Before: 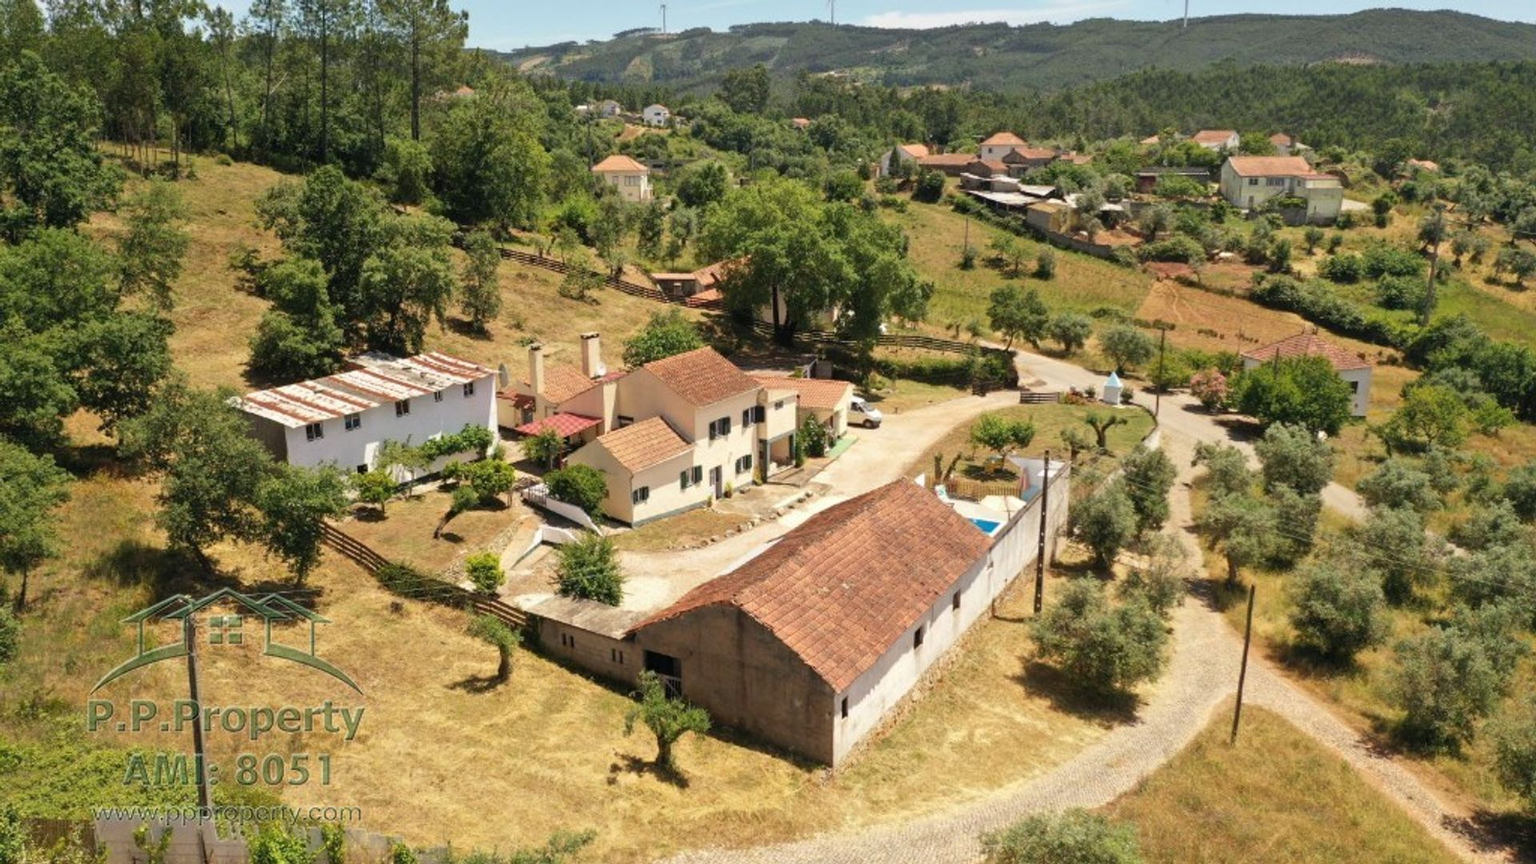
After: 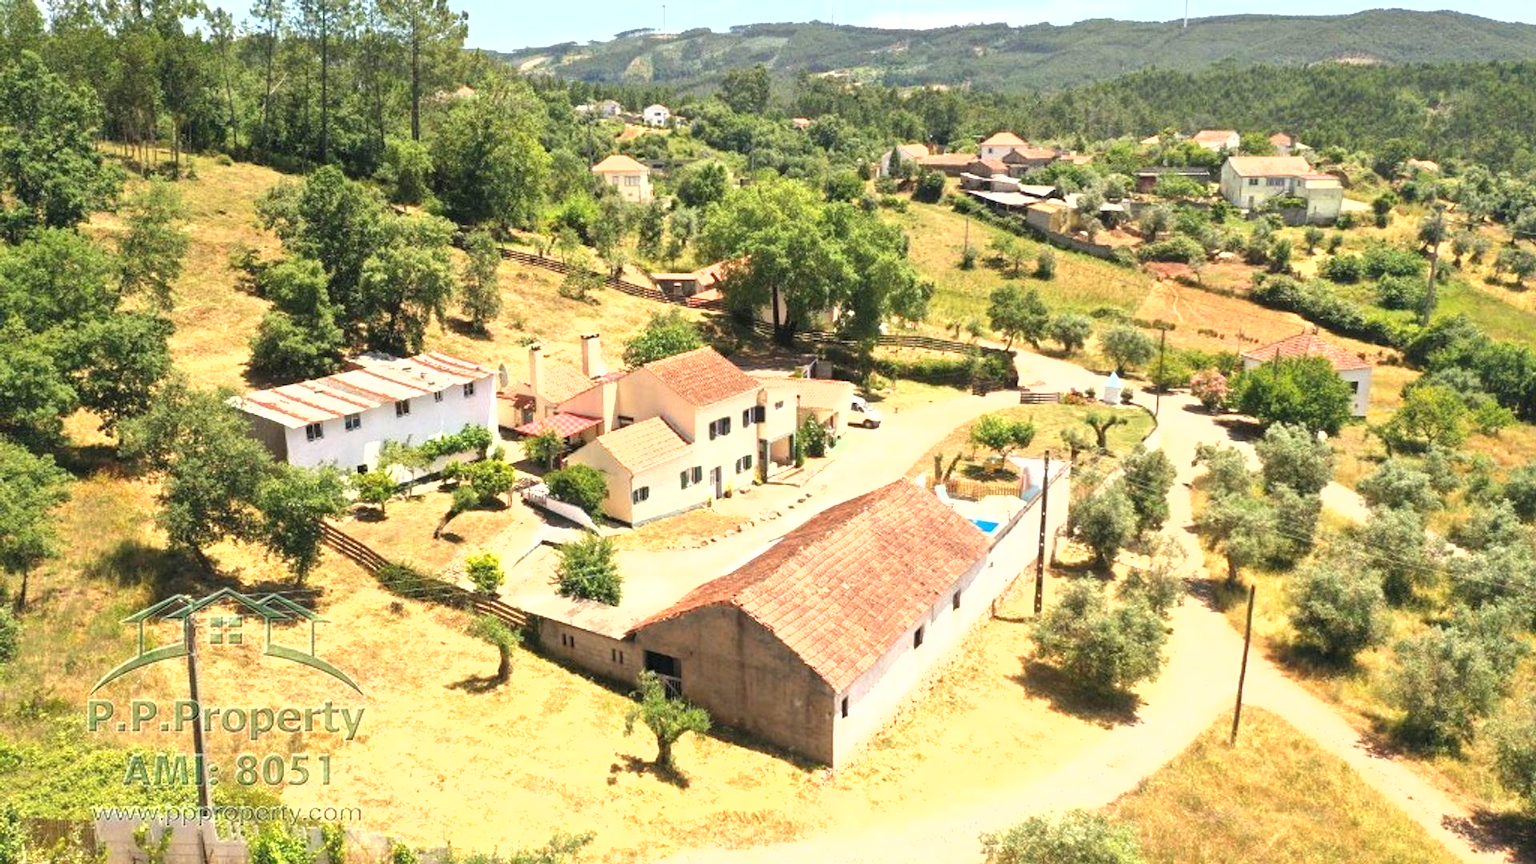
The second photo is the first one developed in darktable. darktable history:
shadows and highlights: shadows 25.53, highlights -25.05
exposure: black level correction 0, exposure 1.199 EV, compensate highlight preservation false
